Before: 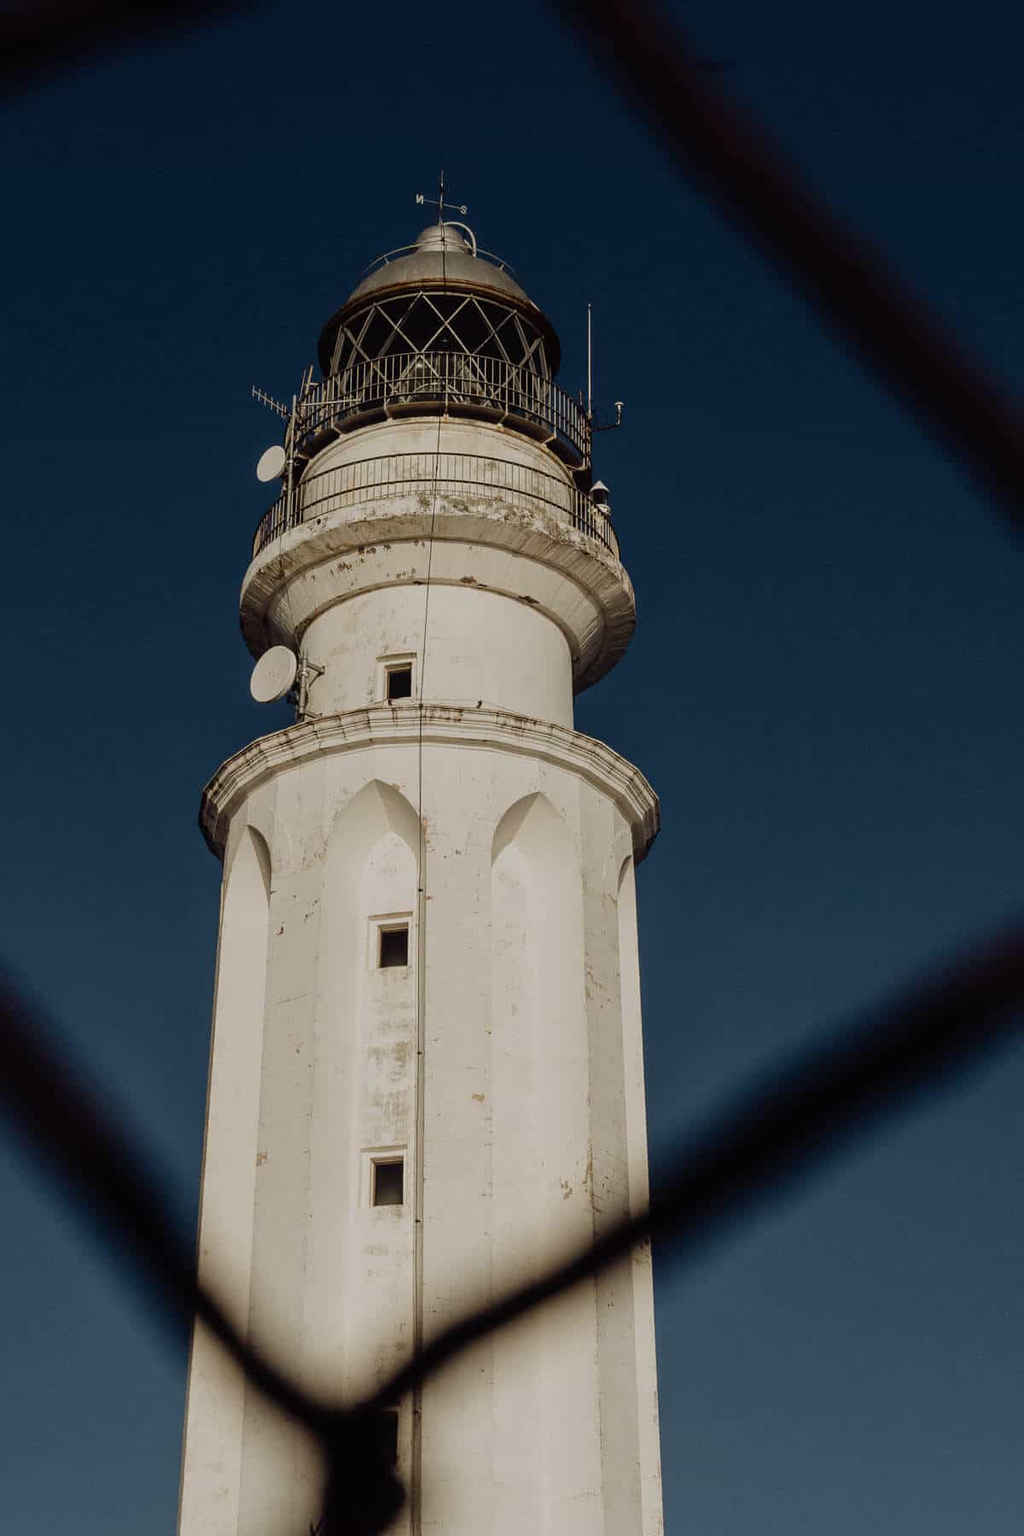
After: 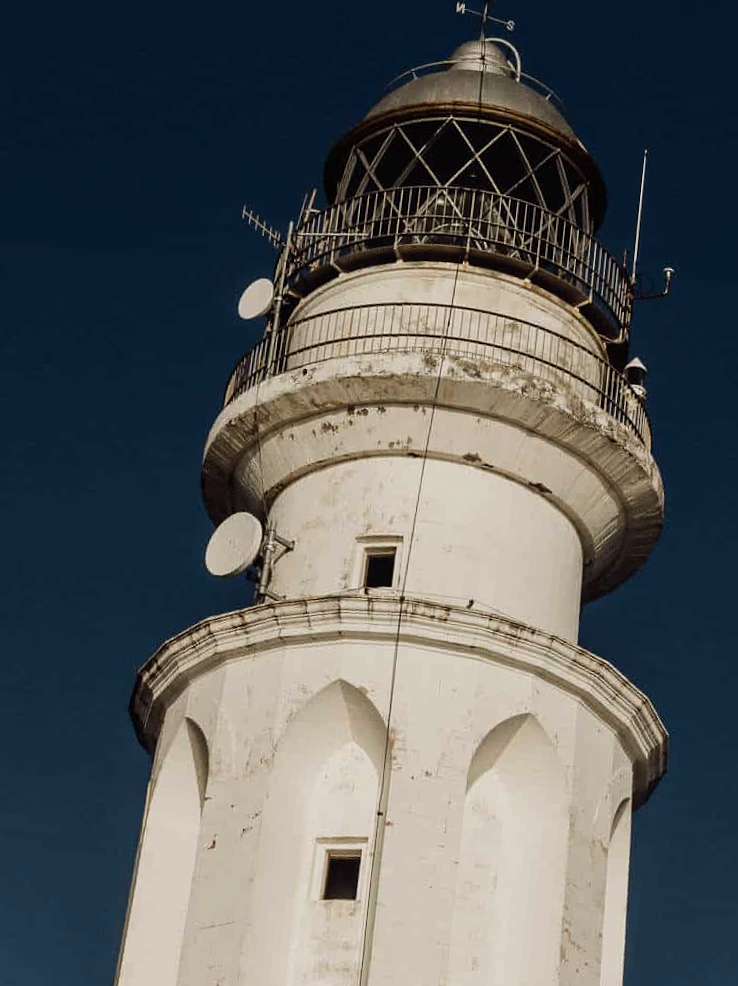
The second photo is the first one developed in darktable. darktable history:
crop and rotate: angle -5.78°, left 2.209%, top 6.62%, right 27.309%, bottom 30.599%
tone equalizer: -8 EV -0.413 EV, -7 EV -0.4 EV, -6 EV -0.368 EV, -5 EV -0.197 EV, -3 EV 0.238 EV, -2 EV 0.346 EV, -1 EV 0.412 EV, +0 EV 0.409 EV, edges refinement/feathering 500, mask exposure compensation -1.57 EV, preserve details no
